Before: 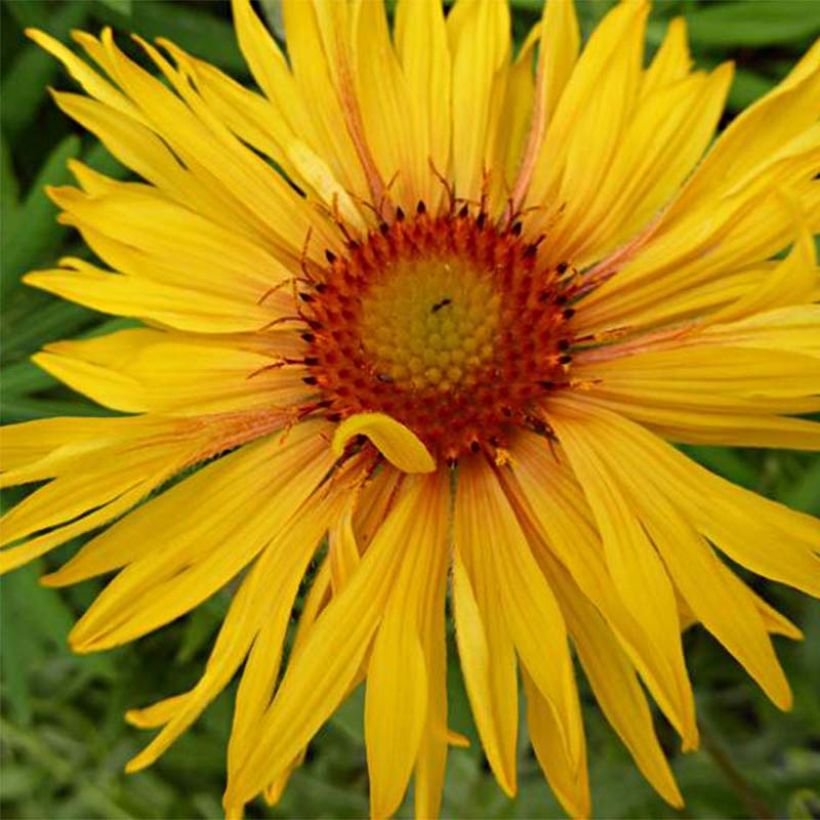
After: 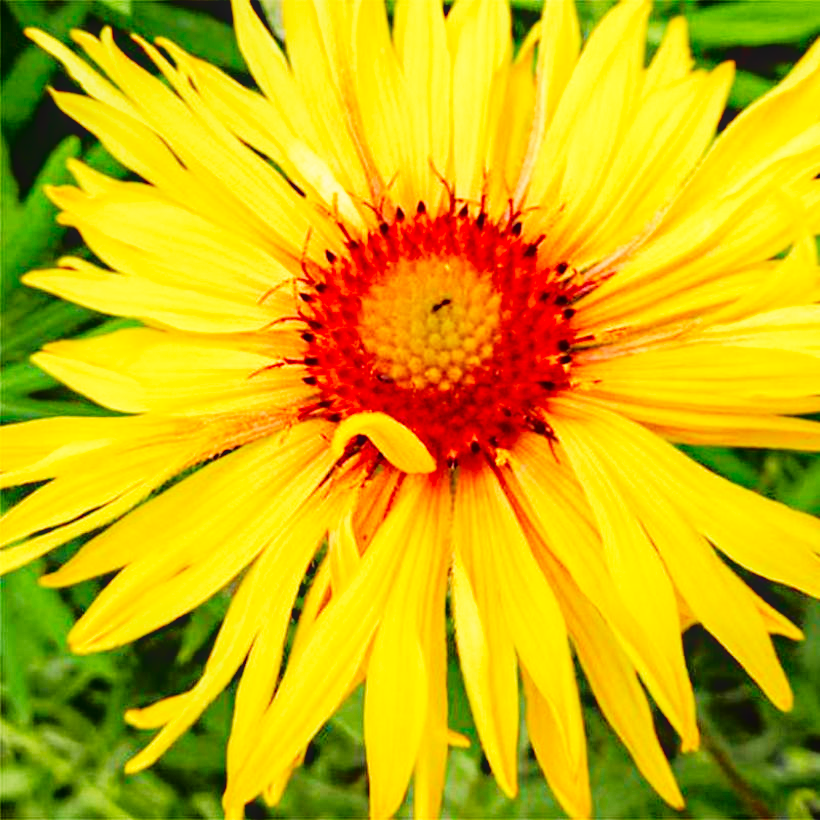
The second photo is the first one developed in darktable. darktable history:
tone curve: curves: ch0 [(0, 0) (0.126, 0.061) (0.362, 0.382) (0.498, 0.498) (0.706, 0.712) (1, 1)]; ch1 [(0, 0) (0.5, 0.505) (0.55, 0.578) (1, 1)]; ch2 [(0, 0) (0.44, 0.424) (0.489, 0.483) (0.537, 0.538) (1, 1)], color space Lab, independent channels, preserve colors none
base curve: curves: ch0 [(0, 0) (0.007, 0.004) (0.027, 0.03) (0.046, 0.07) (0.207, 0.54) (0.442, 0.872) (0.673, 0.972) (1, 1)], preserve colors none
local contrast: detail 109%
